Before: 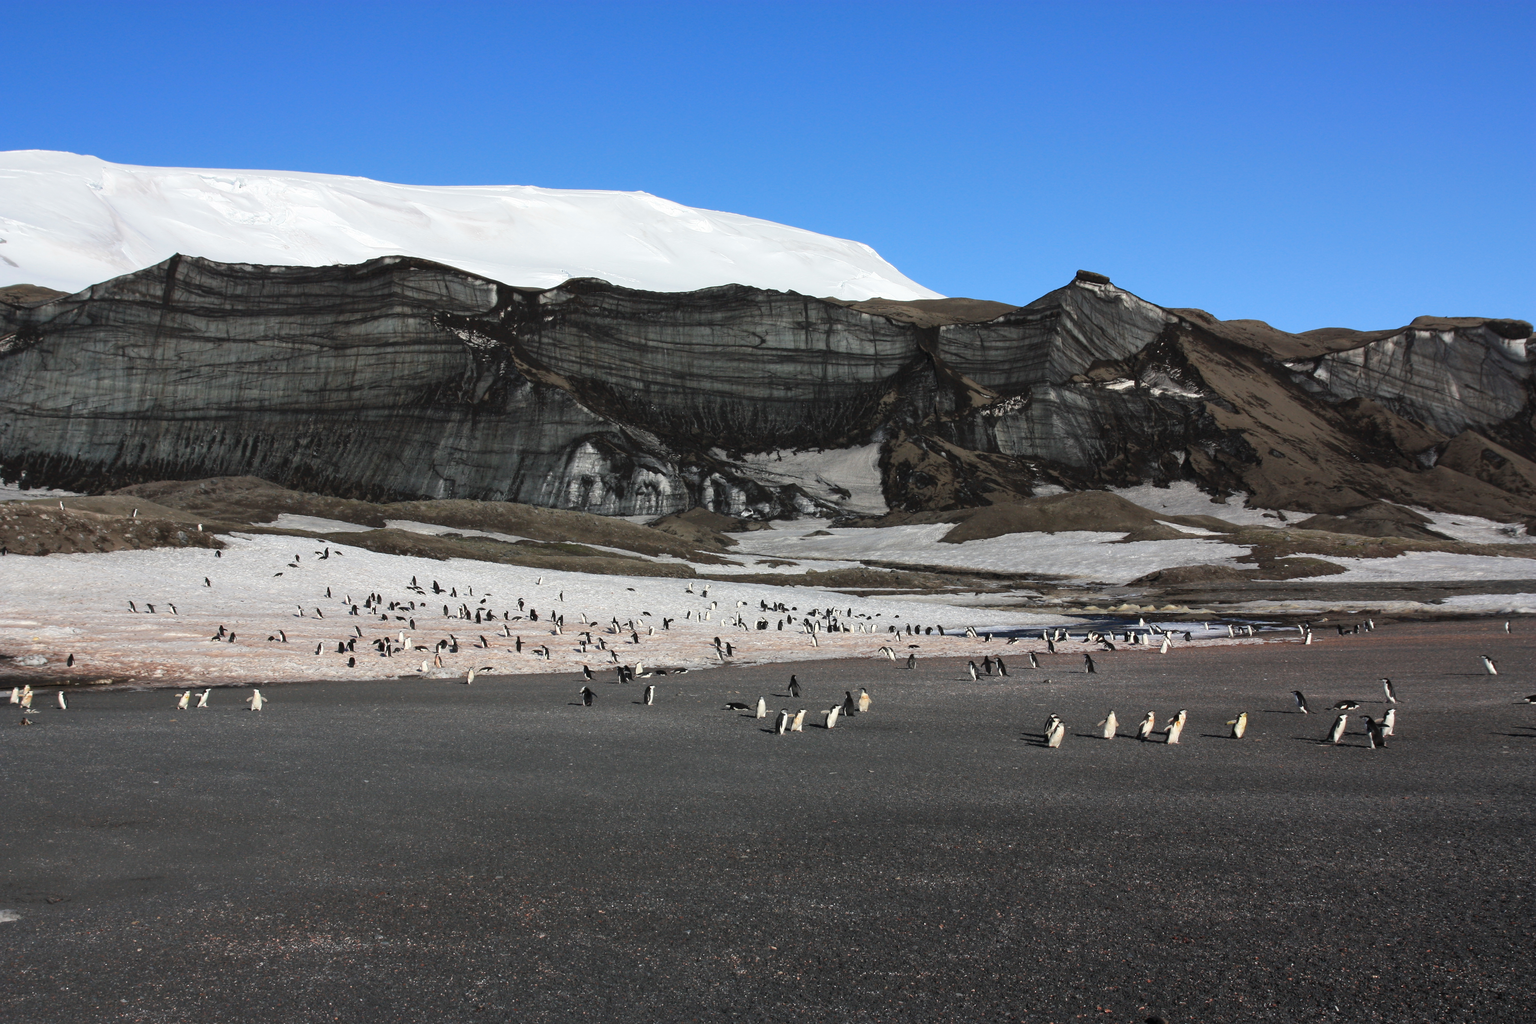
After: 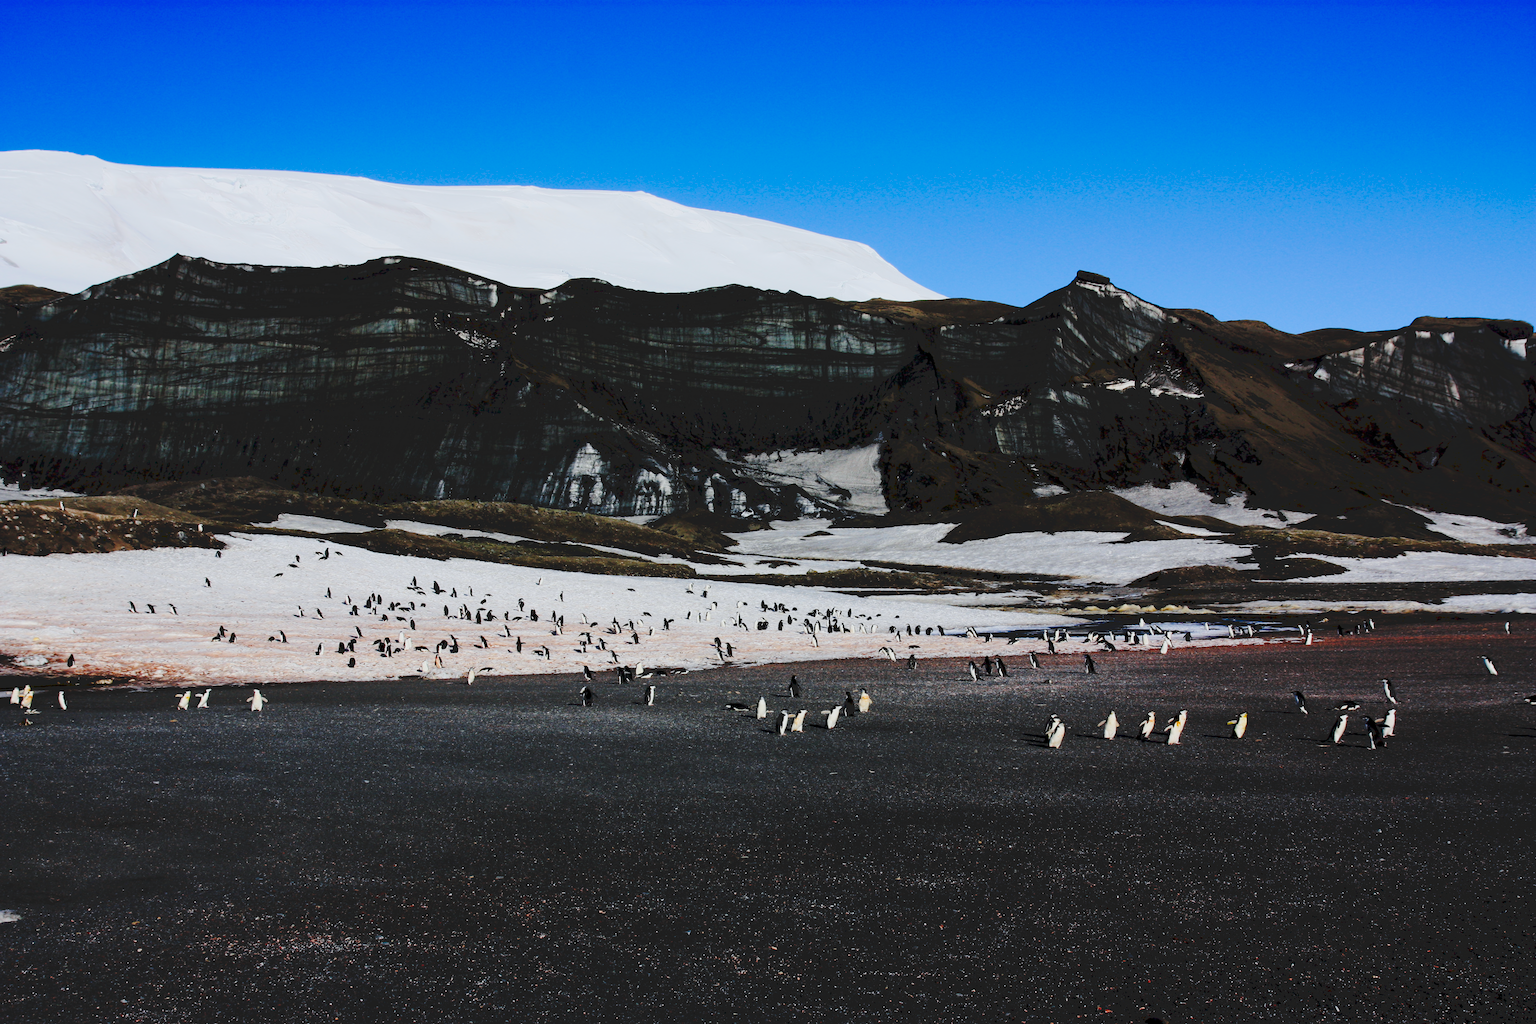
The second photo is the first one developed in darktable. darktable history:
filmic rgb: black relative exposure -7.75 EV, white relative exposure 4.4 EV, threshold 3 EV, target black luminance 0%, hardness 3.76, latitude 50.51%, contrast 1.074, highlights saturation mix 10%, shadows ↔ highlights balance -0.22%, color science v4 (2020), enable highlight reconstruction true
white balance: red 0.98, blue 1.034
contrast brightness saturation: contrast 0.12, brightness -0.12, saturation 0.2
tone curve: curves: ch0 [(0, 0) (0.003, 0.117) (0.011, 0.115) (0.025, 0.116) (0.044, 0.116) (0.069, 0.112) (0.1, 0.113) (0.136, 0.127) (0.177, 0.148) (0.224, 0.191) (0.277, 0.249) (0.335, 0.363) (0.399, 0.479) (0.468, 0.589) (0.543, 0.664) (0.623, 0.733) (0.709, 0.799) (0.801, 0.852) (0.898, 0.914) (1, 1)], preserve colors none
